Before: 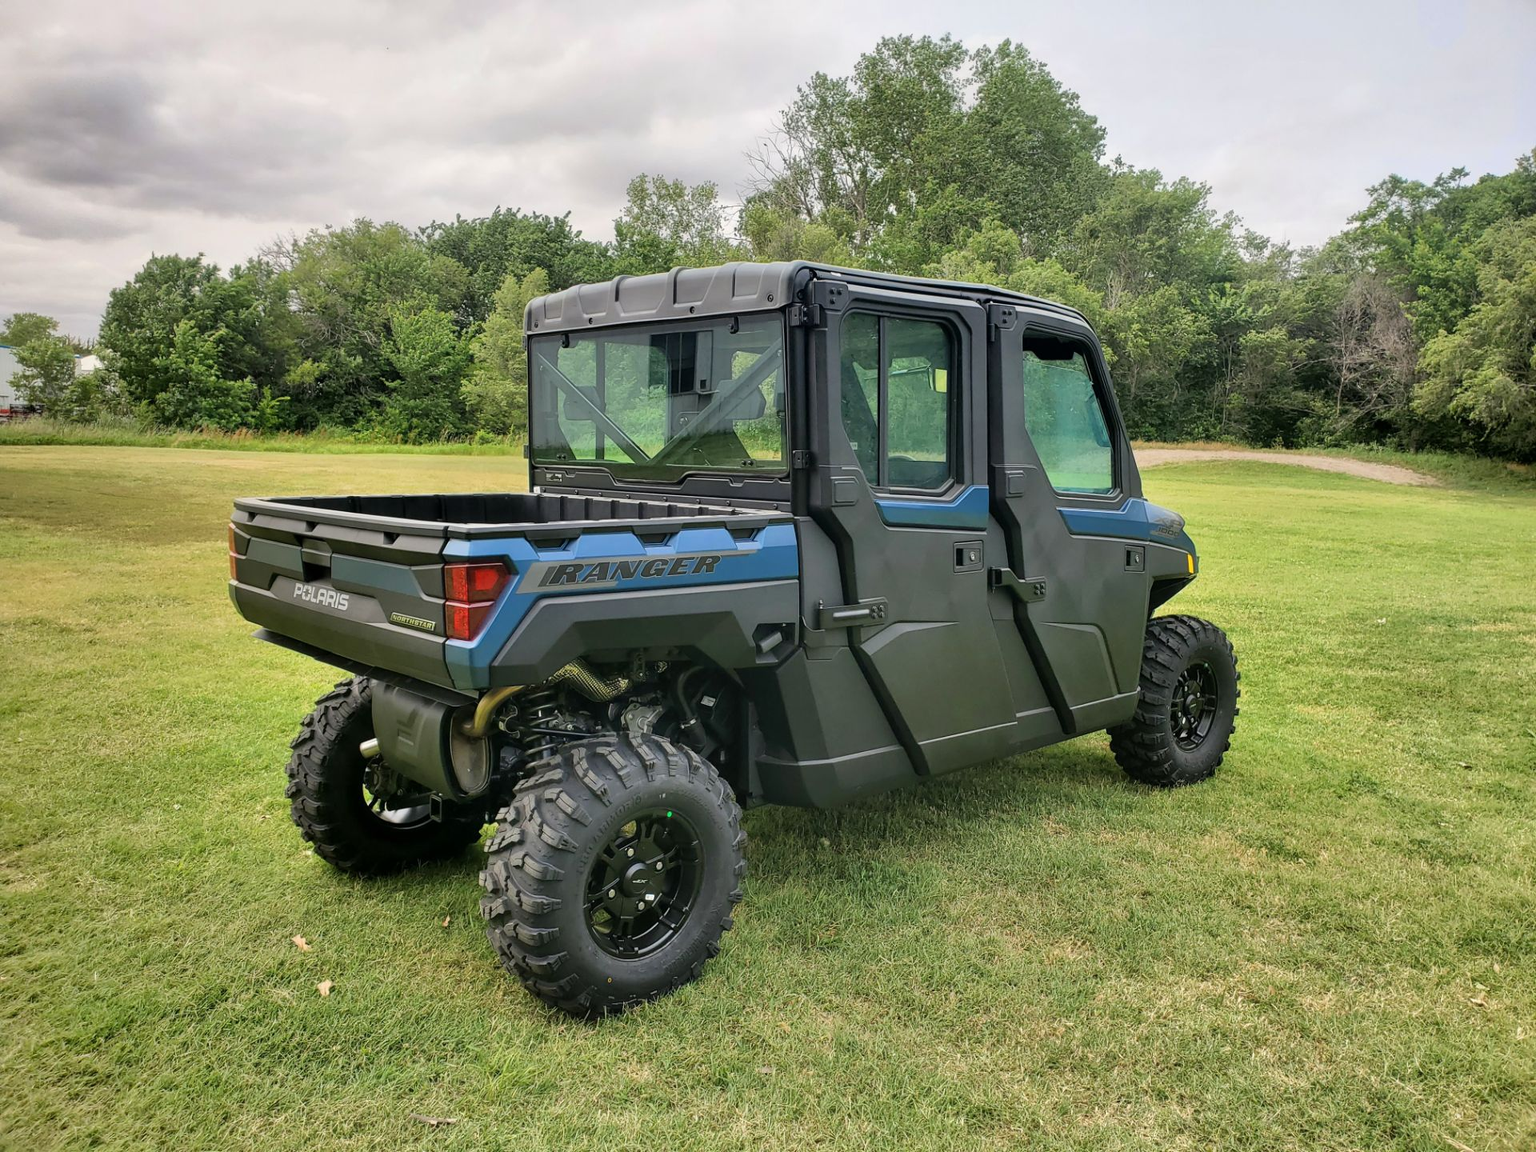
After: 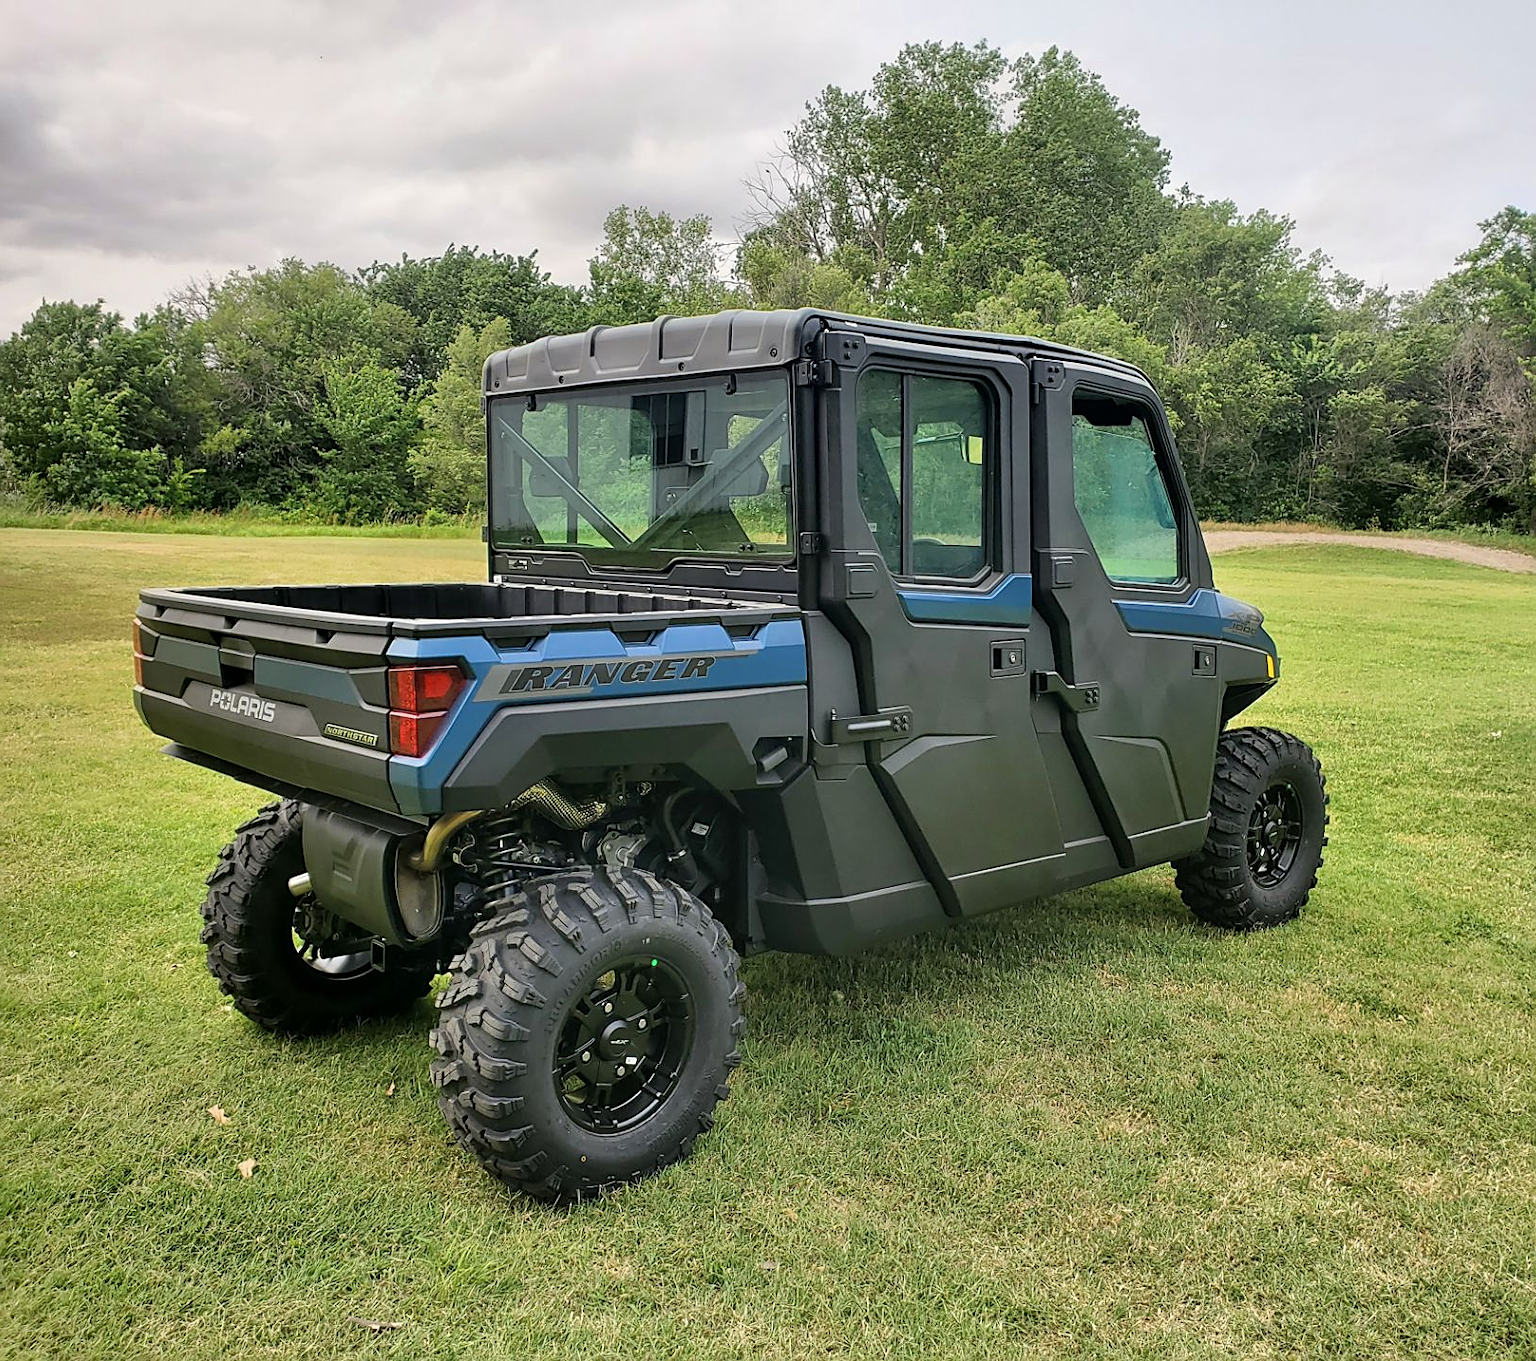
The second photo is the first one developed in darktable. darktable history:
crop: left 7.59%, right 7.81%
sharpen: on, module defaults
